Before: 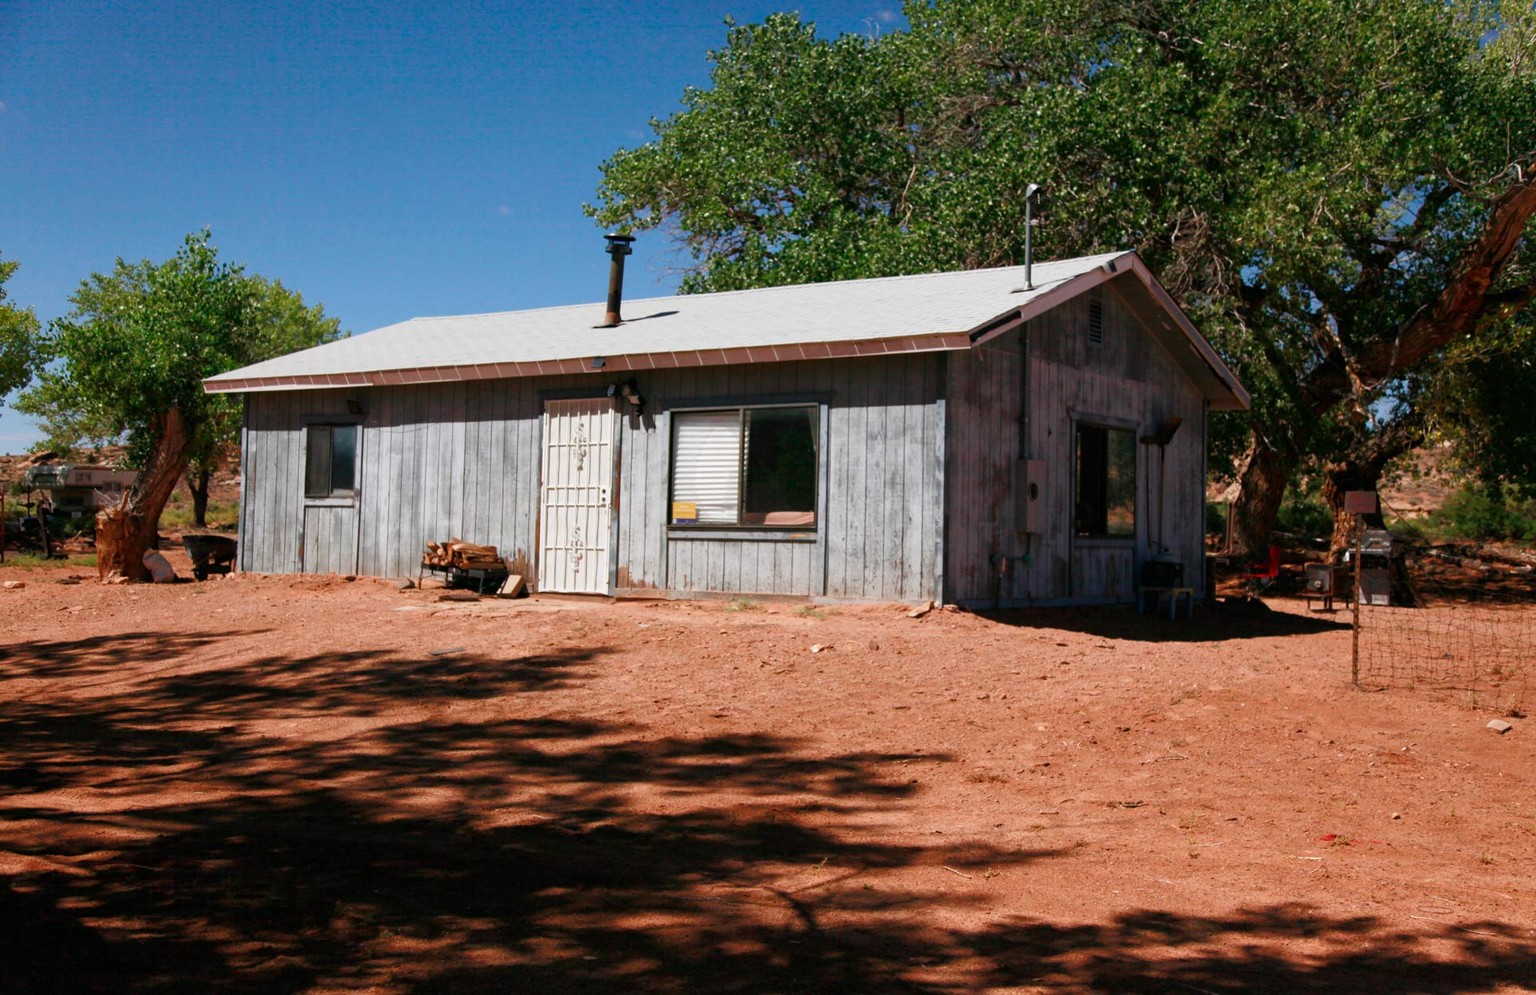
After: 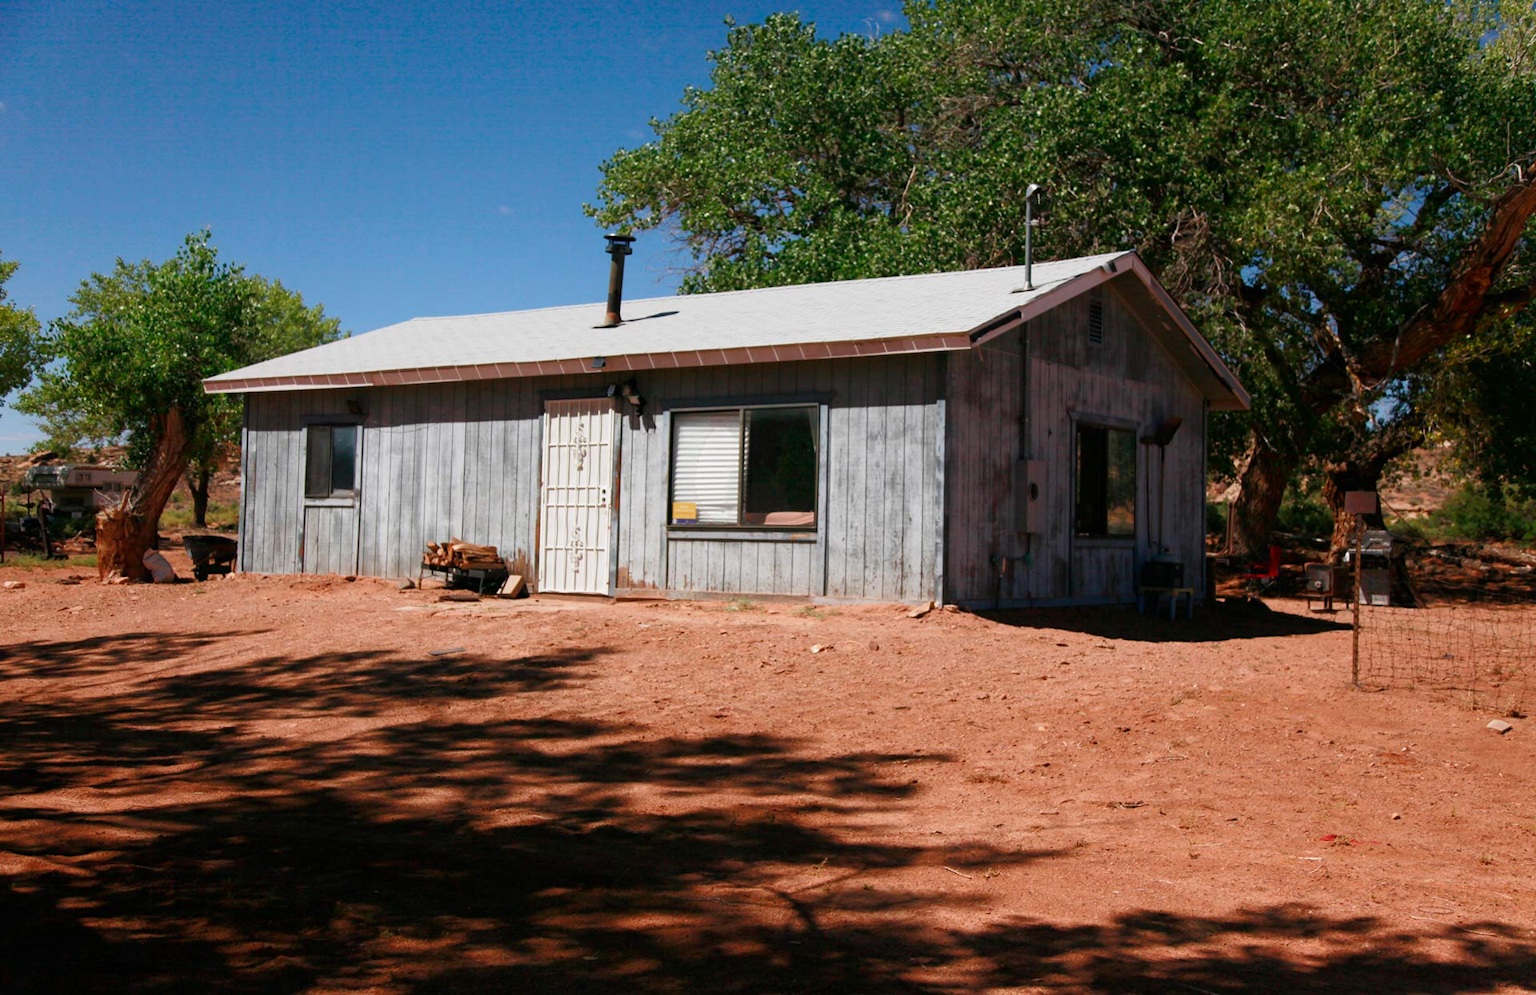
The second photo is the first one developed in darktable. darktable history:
shadows and highlights: shadows -23.08, highlights 46.15, soften with gaussian
exposure: exposure -0.01 EV, compensate highlight preservation false
